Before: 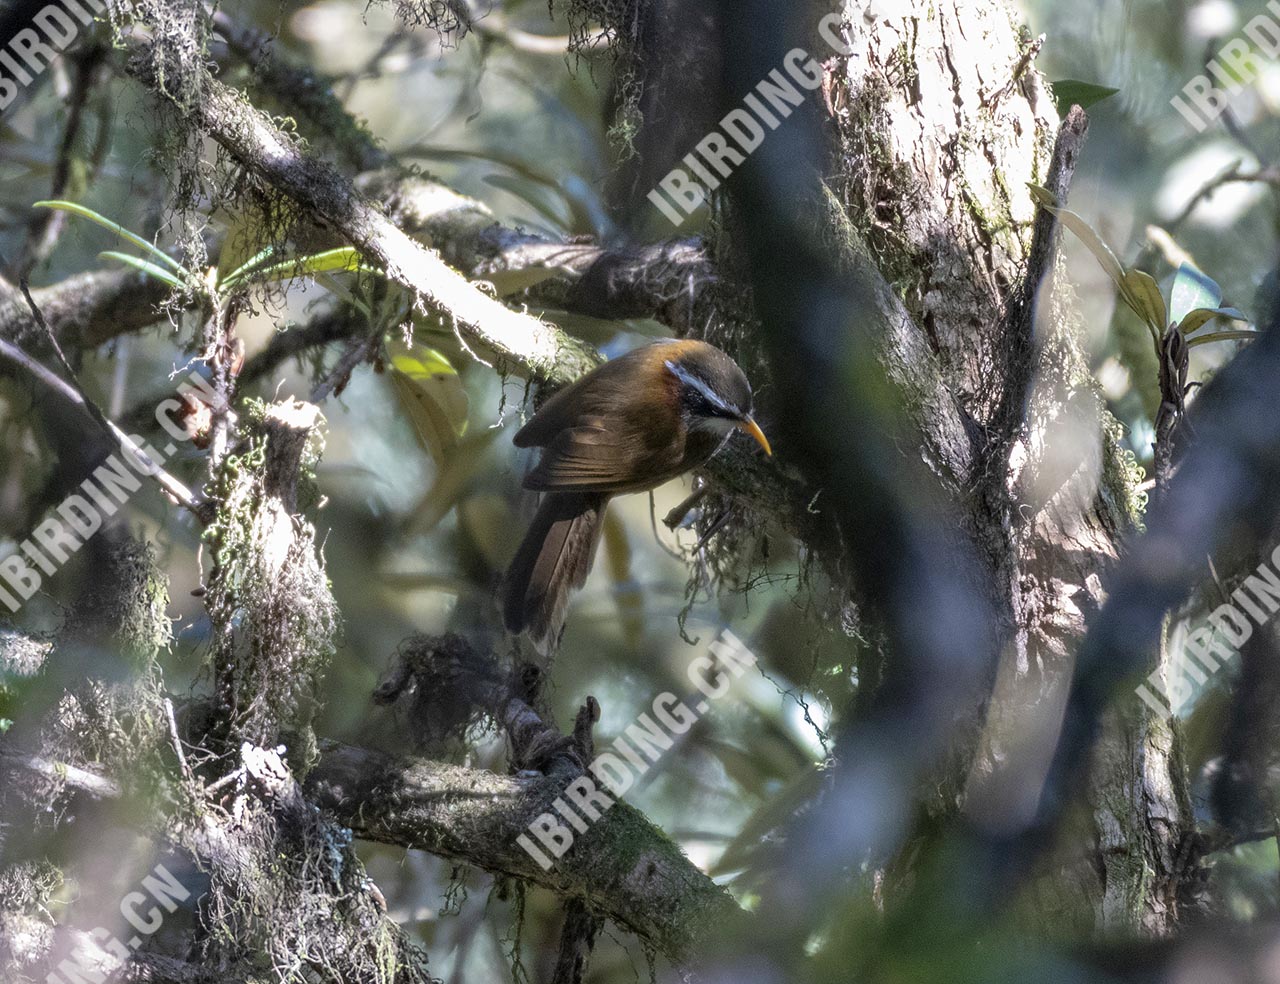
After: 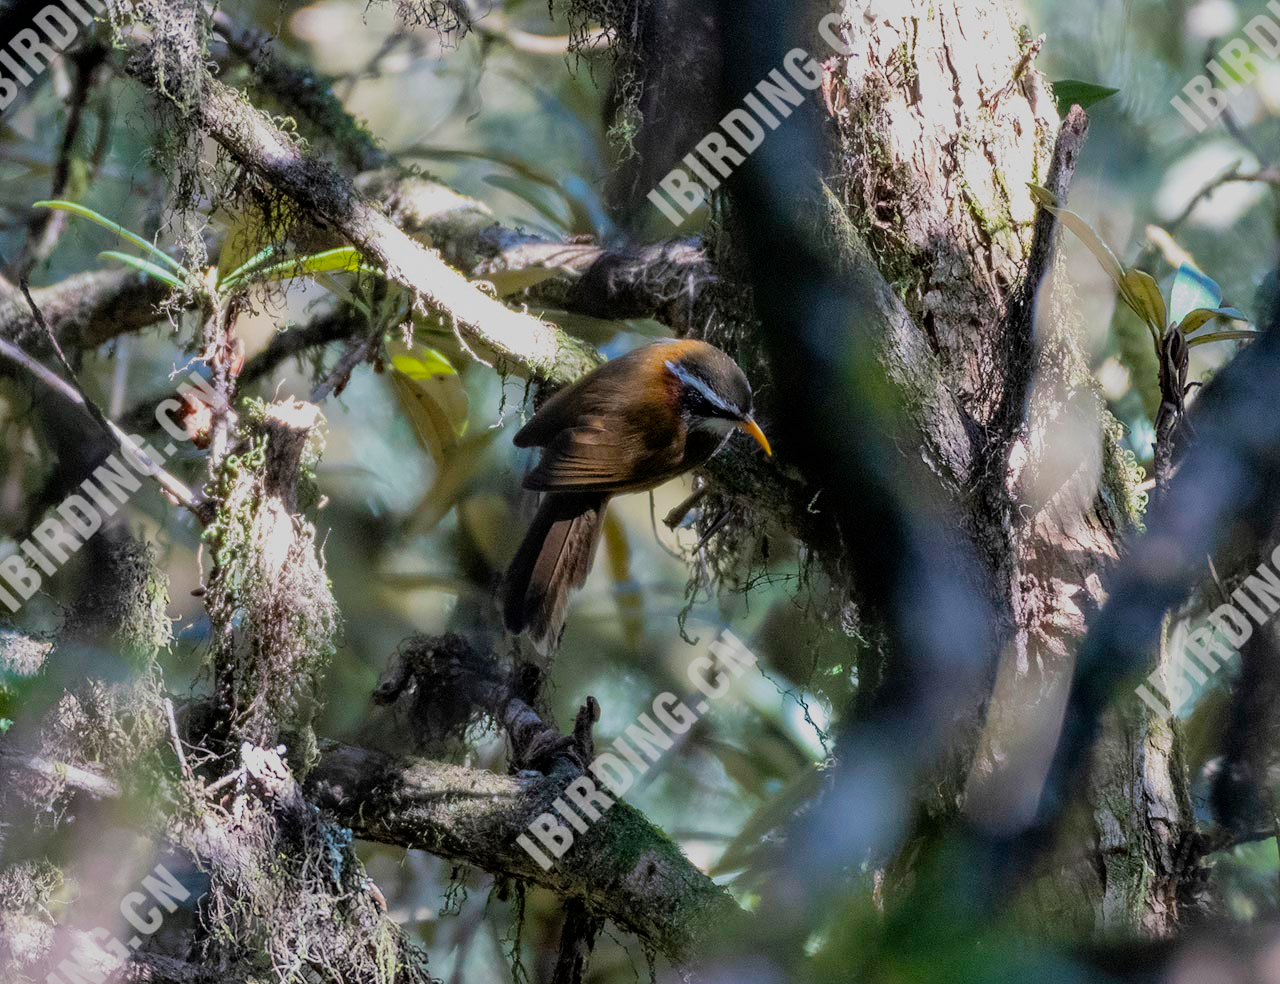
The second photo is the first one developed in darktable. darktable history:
color balance rgb: power › hue 75.46°, perceptual saturation grading › global saturation 25.187%
filmic rgb: black relative exposure -7.65 EV, white relative exposure 4.56 EV, hardness 3.61
